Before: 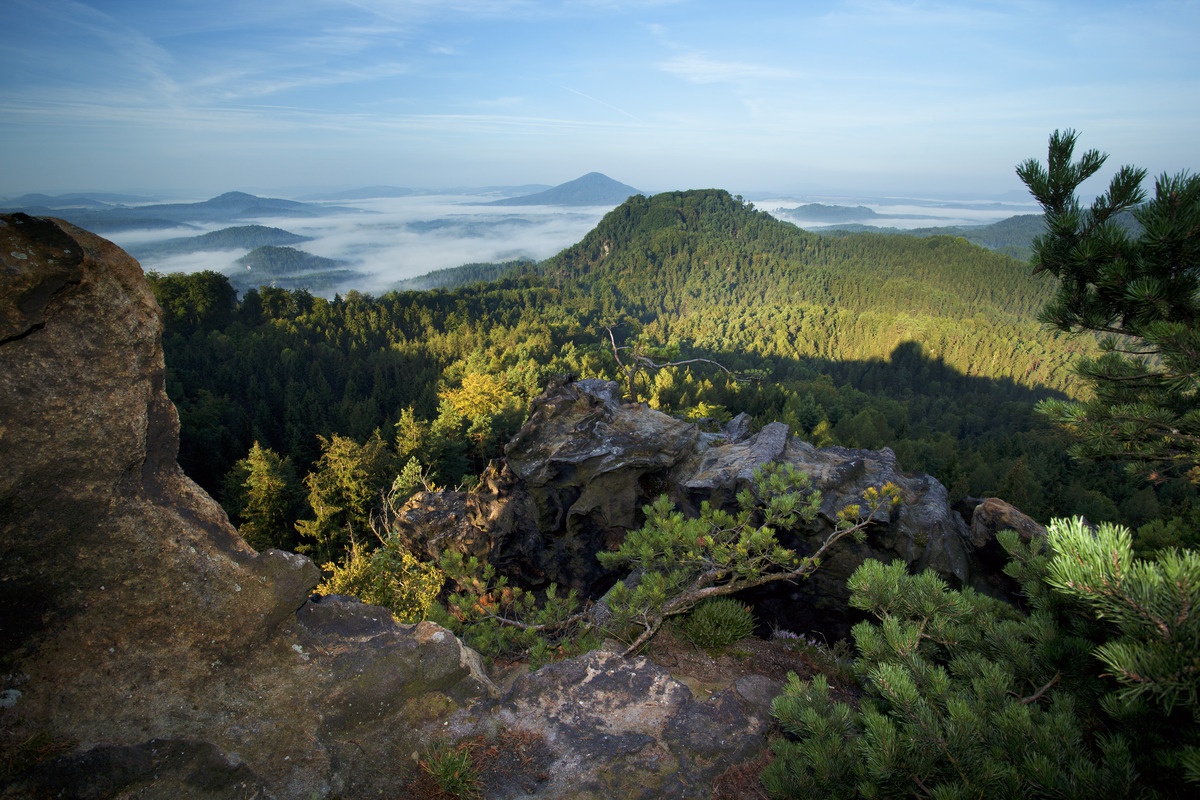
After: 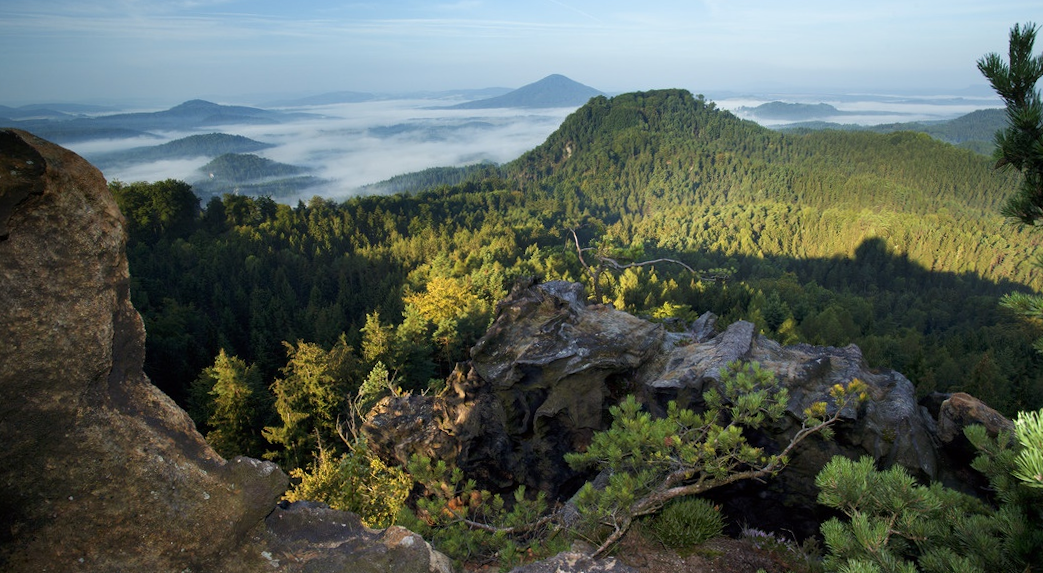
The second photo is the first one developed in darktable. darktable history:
crop and rotate: left 2.425%, top 11.305%, right 9.6%, bottom 15.08%
rotate and perspective: rotation -1°, crop left 0.011, crop right 0.989, crop top 0.025, crop bottom 0.975
